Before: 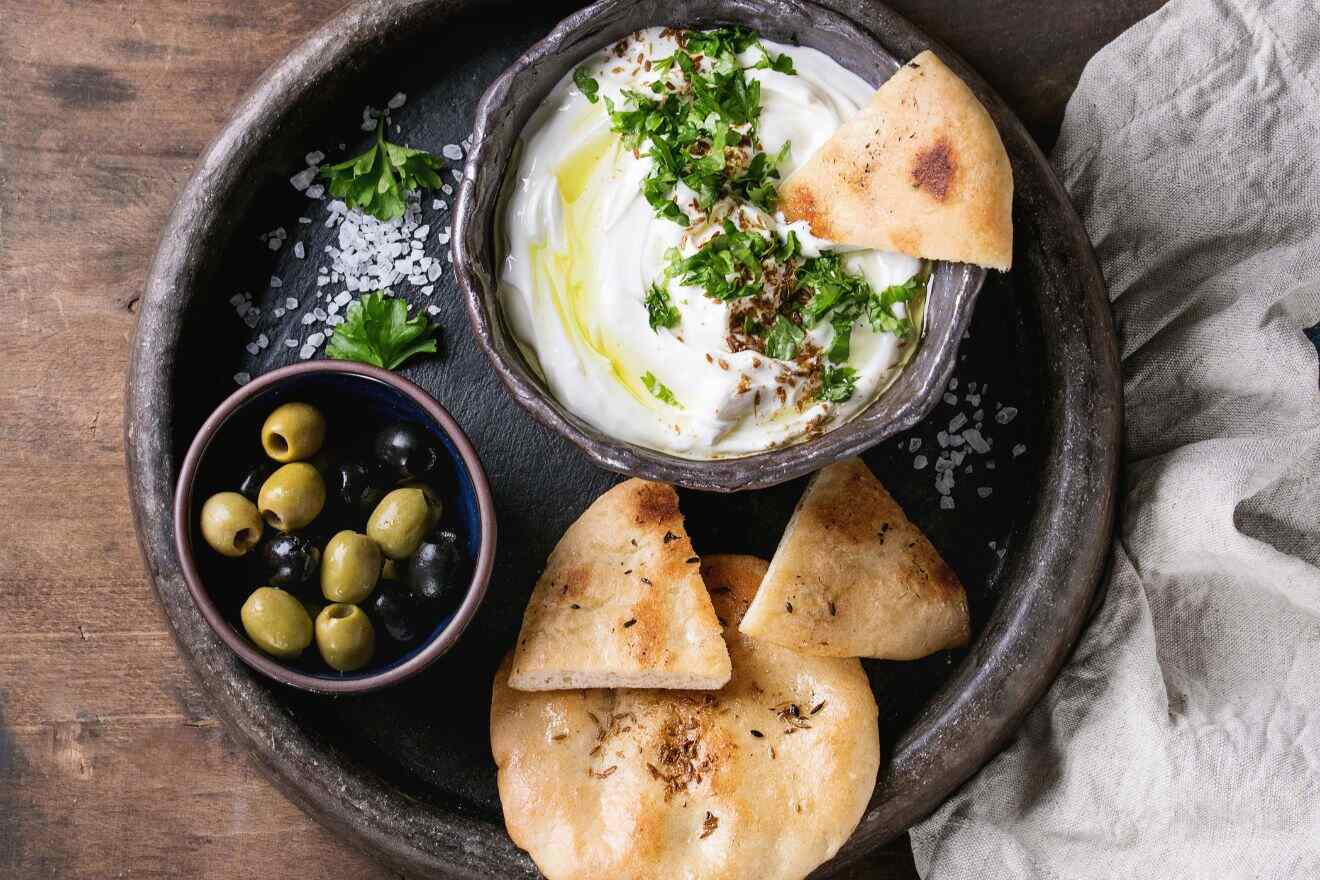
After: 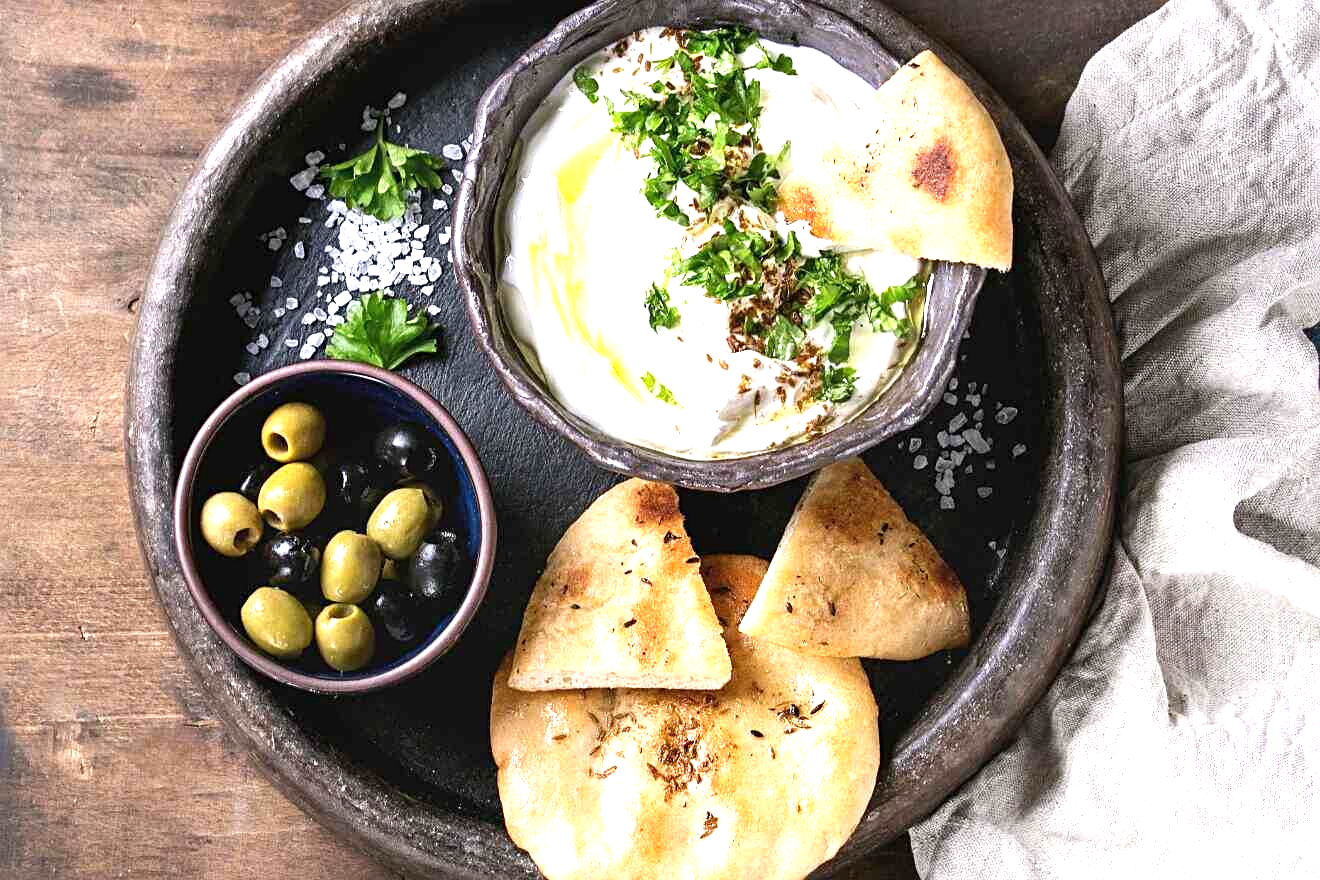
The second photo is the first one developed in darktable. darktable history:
exposure: exposure 0.95 EV, compensate highlight preservation false
sharpen: radius 2.529, amount 0.323
